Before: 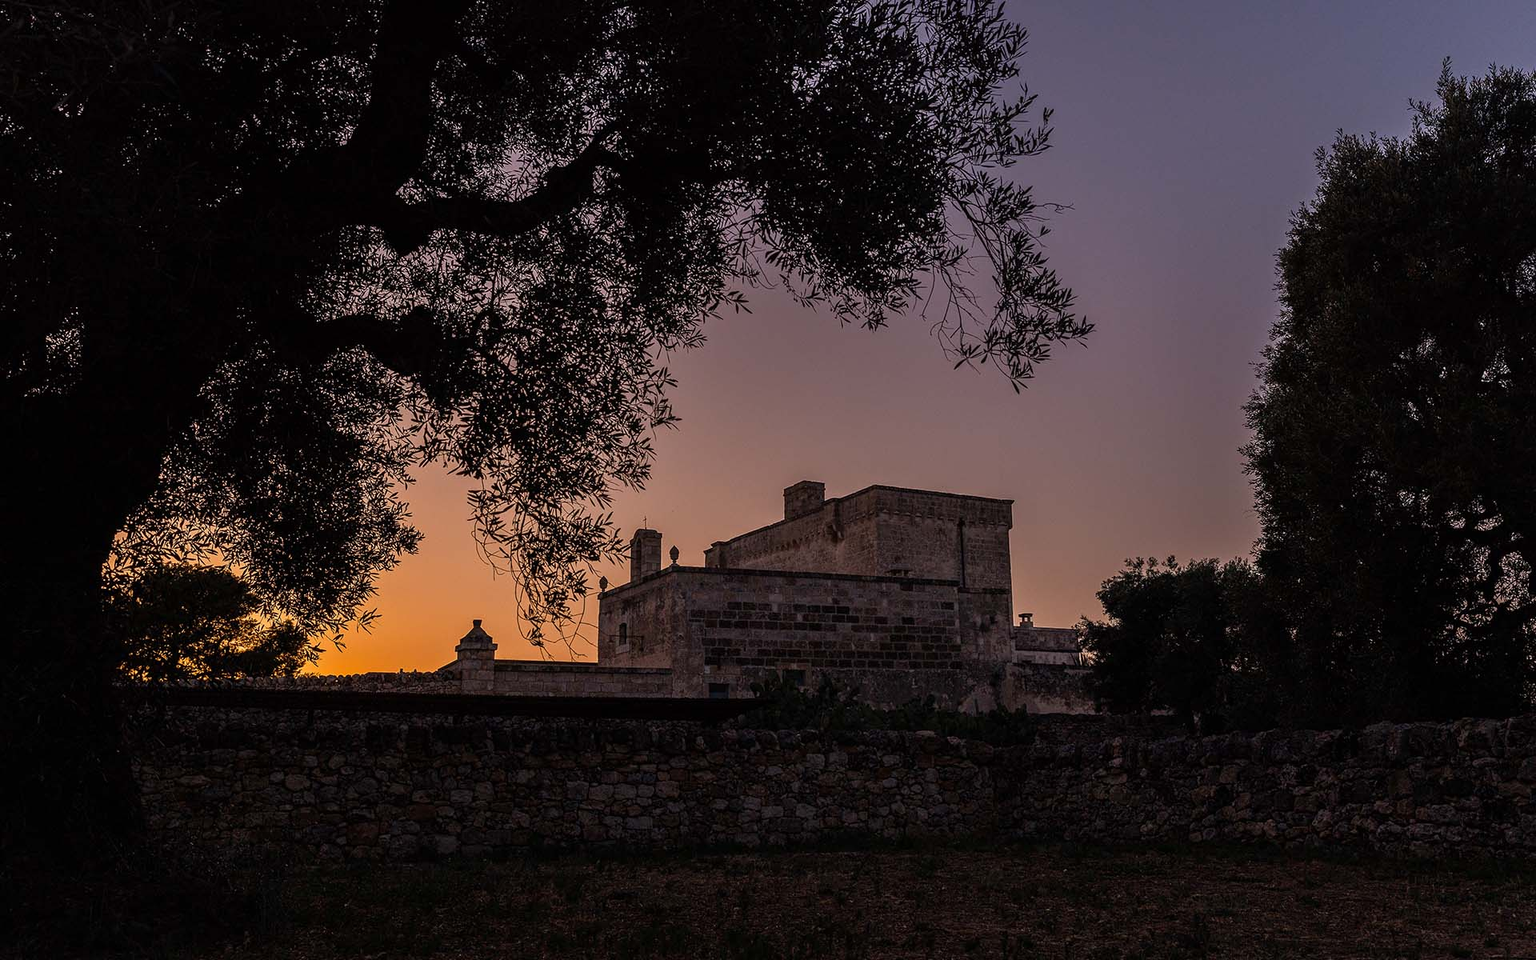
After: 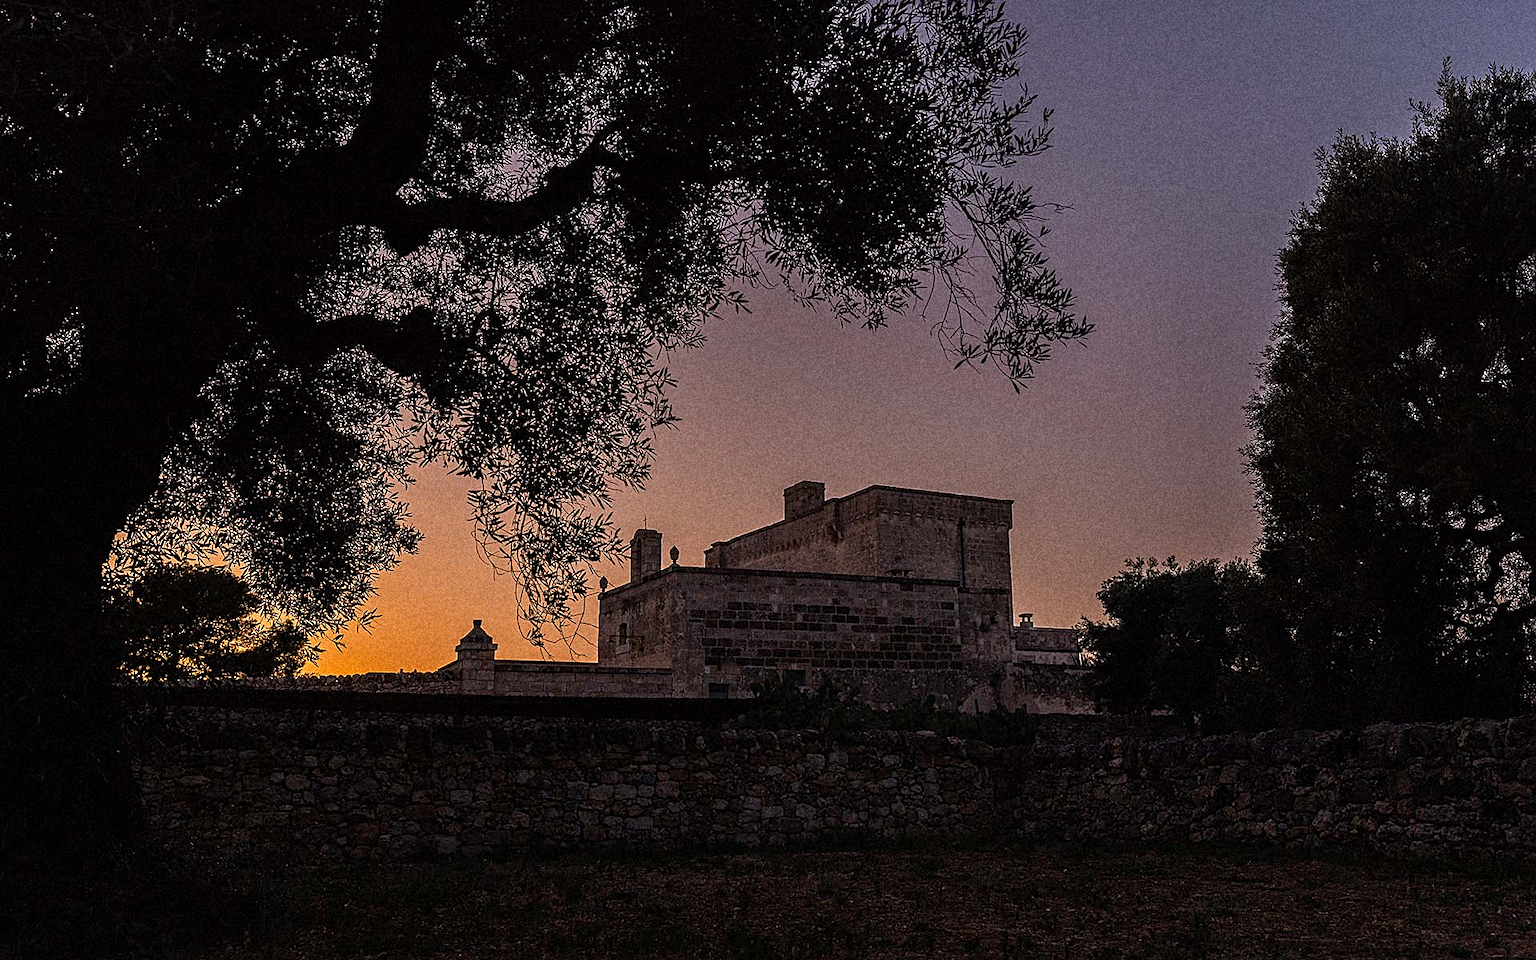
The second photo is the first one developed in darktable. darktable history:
grain: coarseness 14.49 ISO, strength 48.04%, mid-tones bias 35%
sharpen: on, module defaults
